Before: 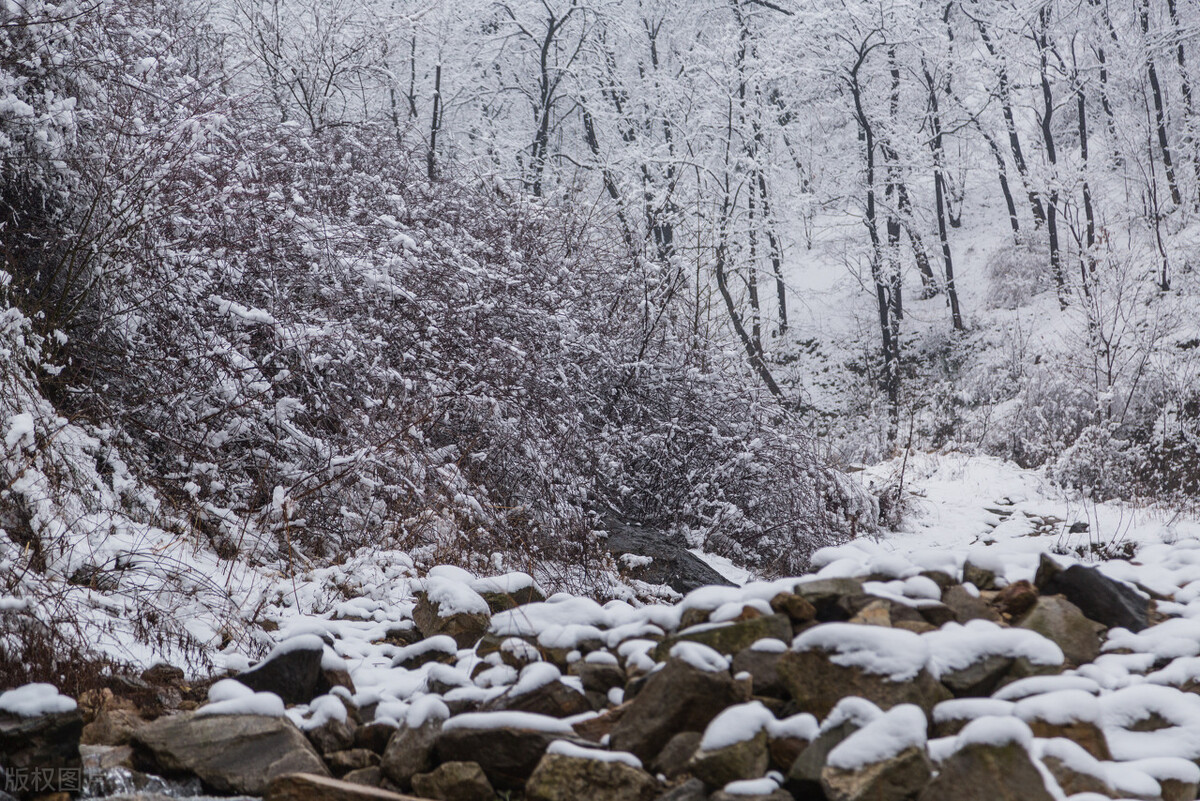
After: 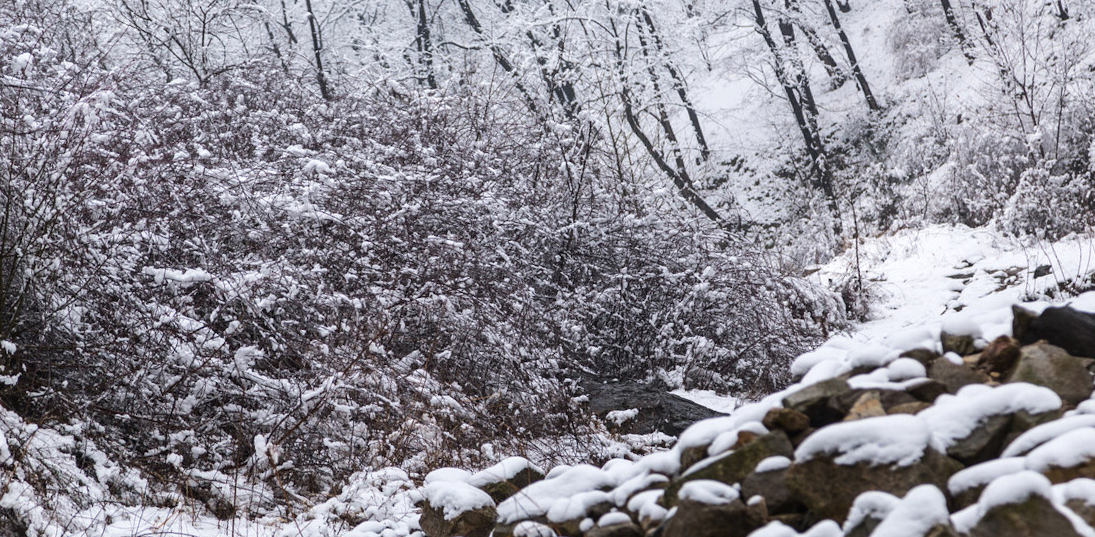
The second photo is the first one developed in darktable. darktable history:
tone equalizer: -8 EV -0.417 EV, -7 EV -0.389 EV, -6 EV -0.333 EV, -5 EV -0.222 EV, -3 EV 0.222 EV, -2 EV 0.333 EV, -1 EV 0.389 EV, +0 EV 0.417 EV, edges refinement/feathering 500, mask exposure compensation -1.57 EV, preserve details no
rotate and perspective: rotation -14.8°, crop left 0.1, crop right 0.903, crop top 0.25, crop bottom 0.748
